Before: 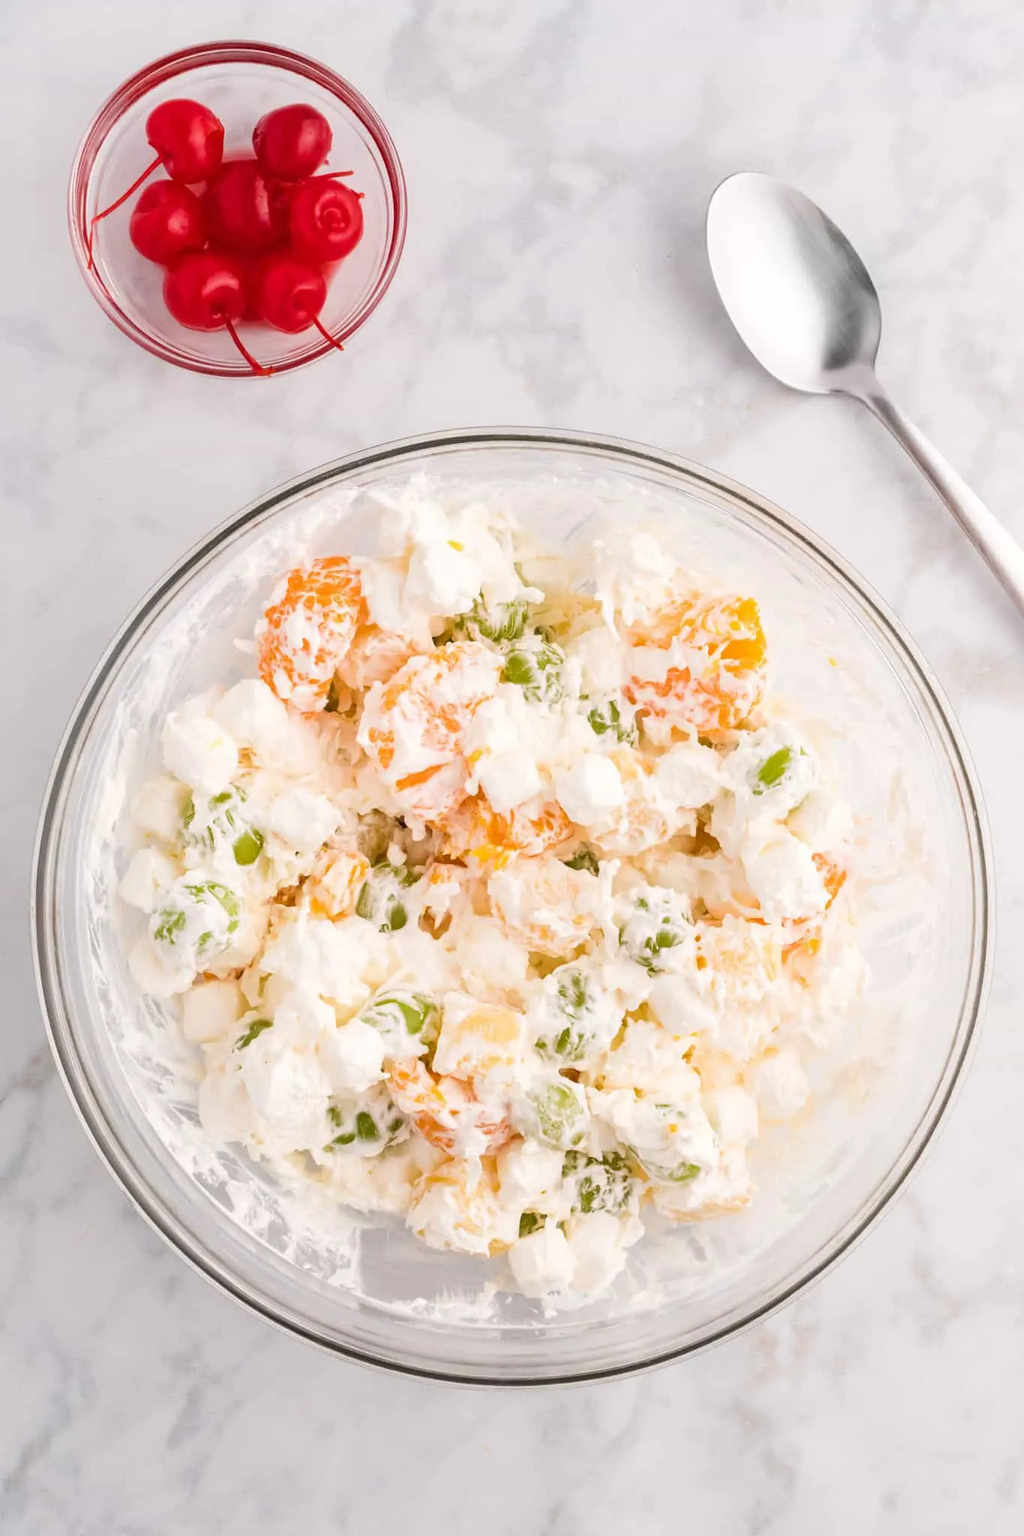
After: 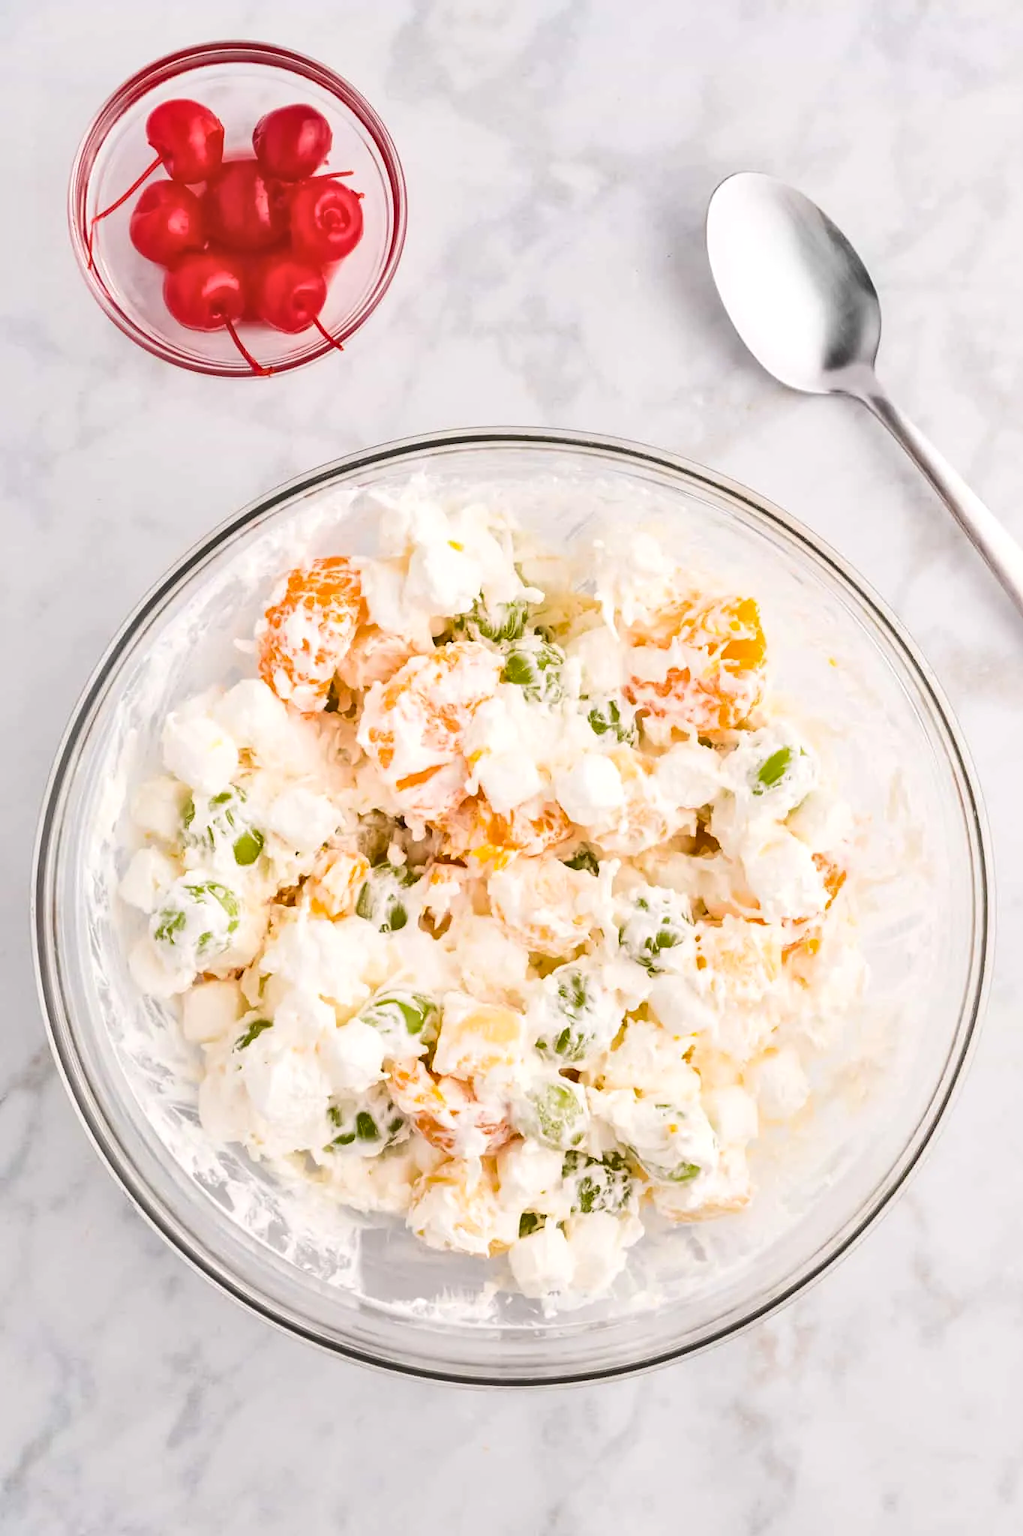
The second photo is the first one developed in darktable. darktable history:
contrast brightness saturation: contrast 0.14, brightness 0.21
local contrast: mode bilateral grid, contrast 20, coarseness 50, detail 120%, midtone range 0.2
shadows and highlights: shadows 49, highlights -41, soften with gaussian
